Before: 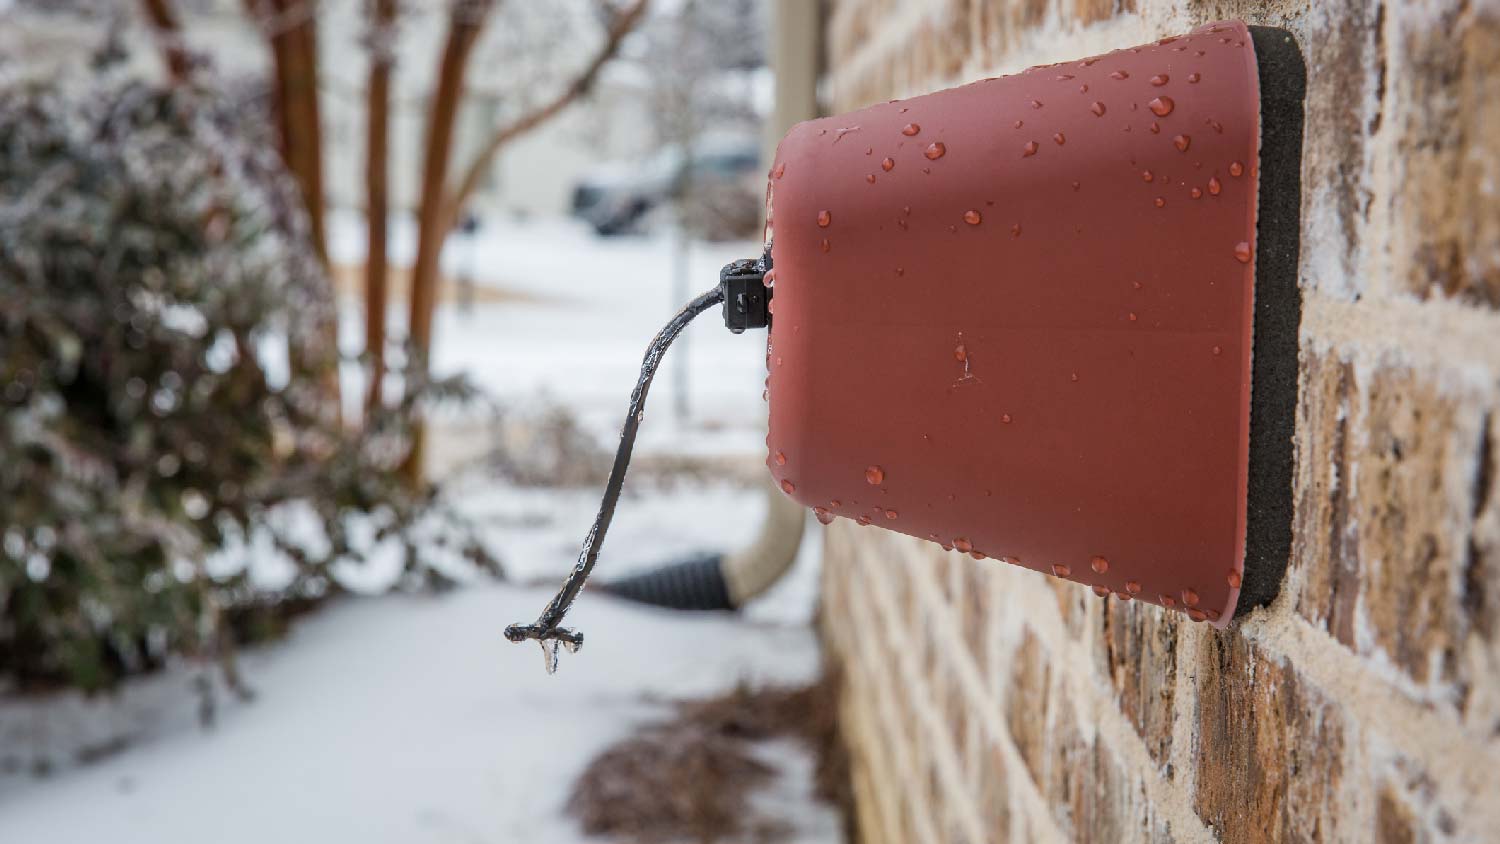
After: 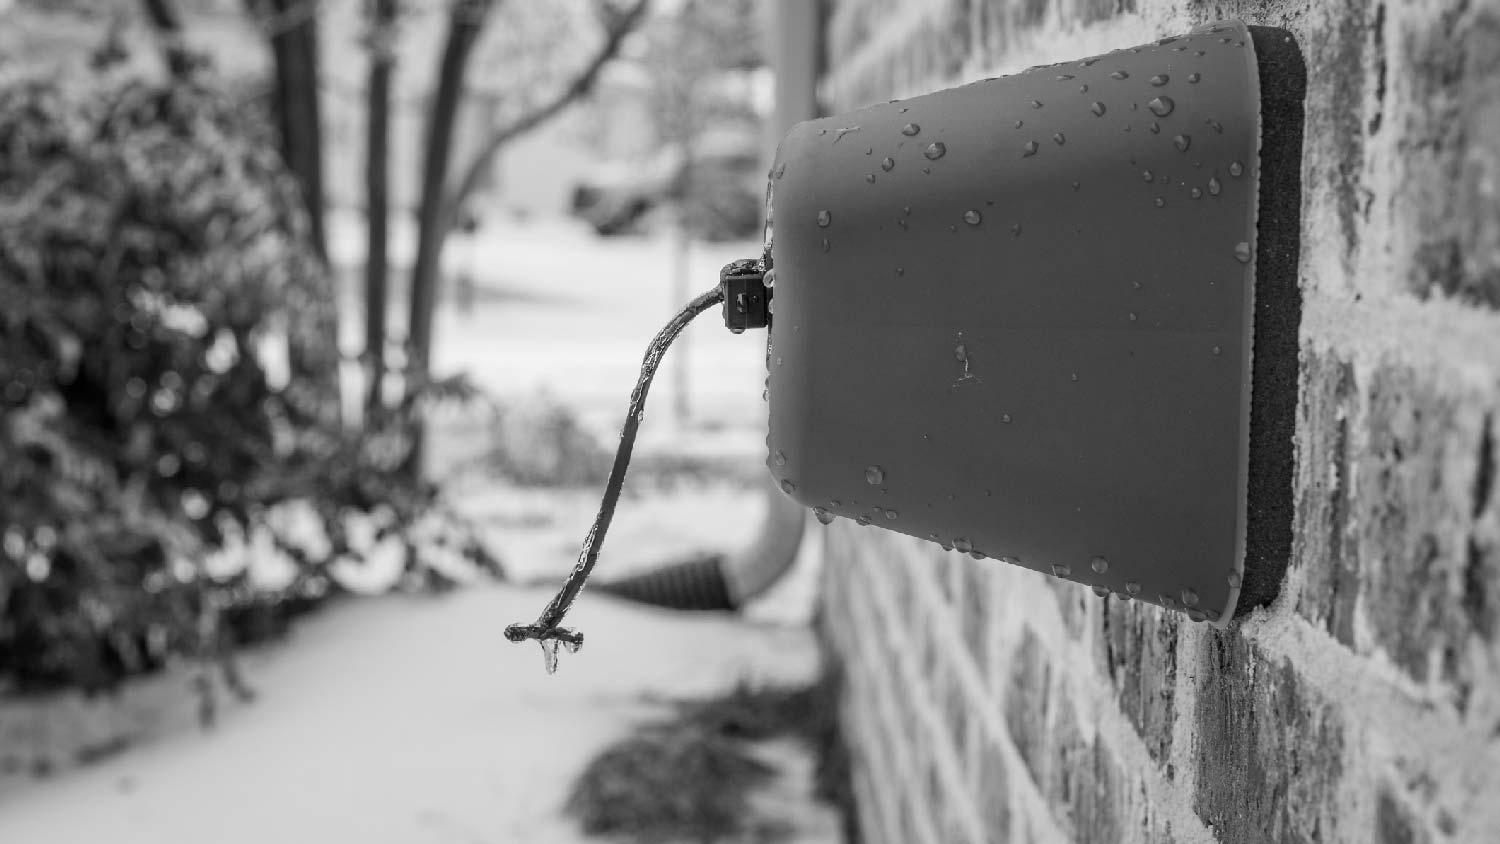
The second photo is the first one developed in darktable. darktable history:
color calibration: output gray [0.22, 0.42, 0.37, 0], gray › normalize channels true, illuminant as shot in camera, x 0.358, y 0.373, temperature 4628.91 K, gamut compression 0.015
